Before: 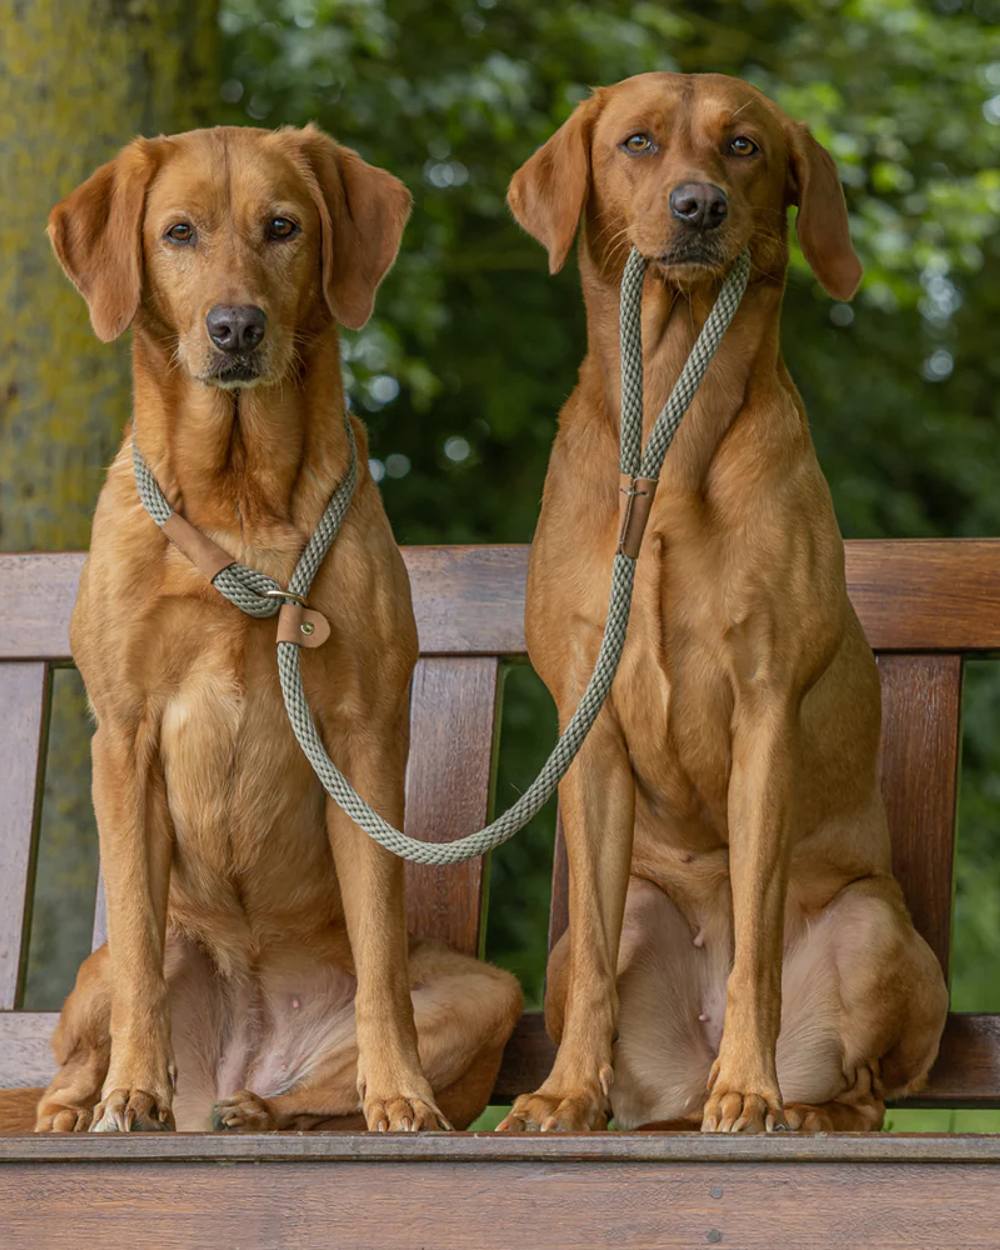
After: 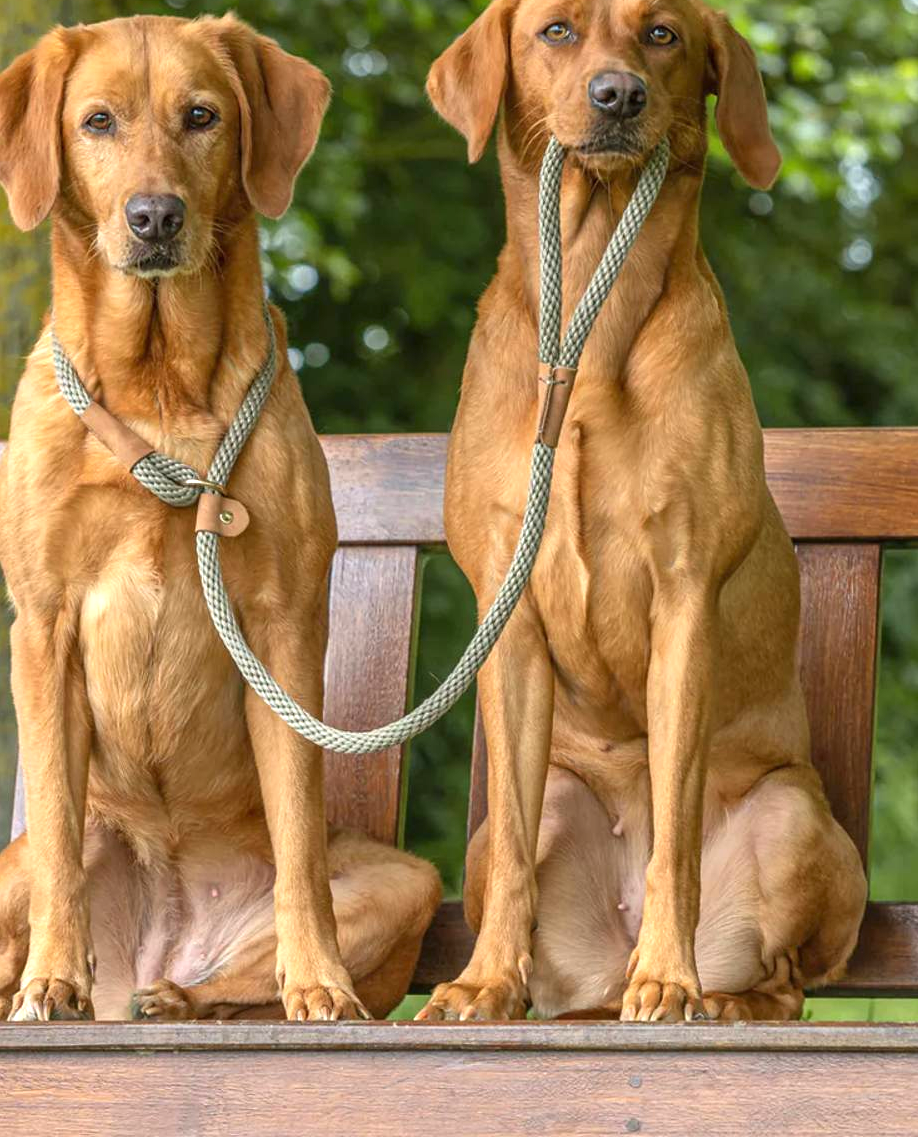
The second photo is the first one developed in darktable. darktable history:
crop and rotate: left 8.107%, top 8.961%
shadows and highlights: shadows 37.81, highlights -27.71, soften with gaussian
exposure: black level correction 0, exposure 0.95 EV, compensate highlight preservation false
